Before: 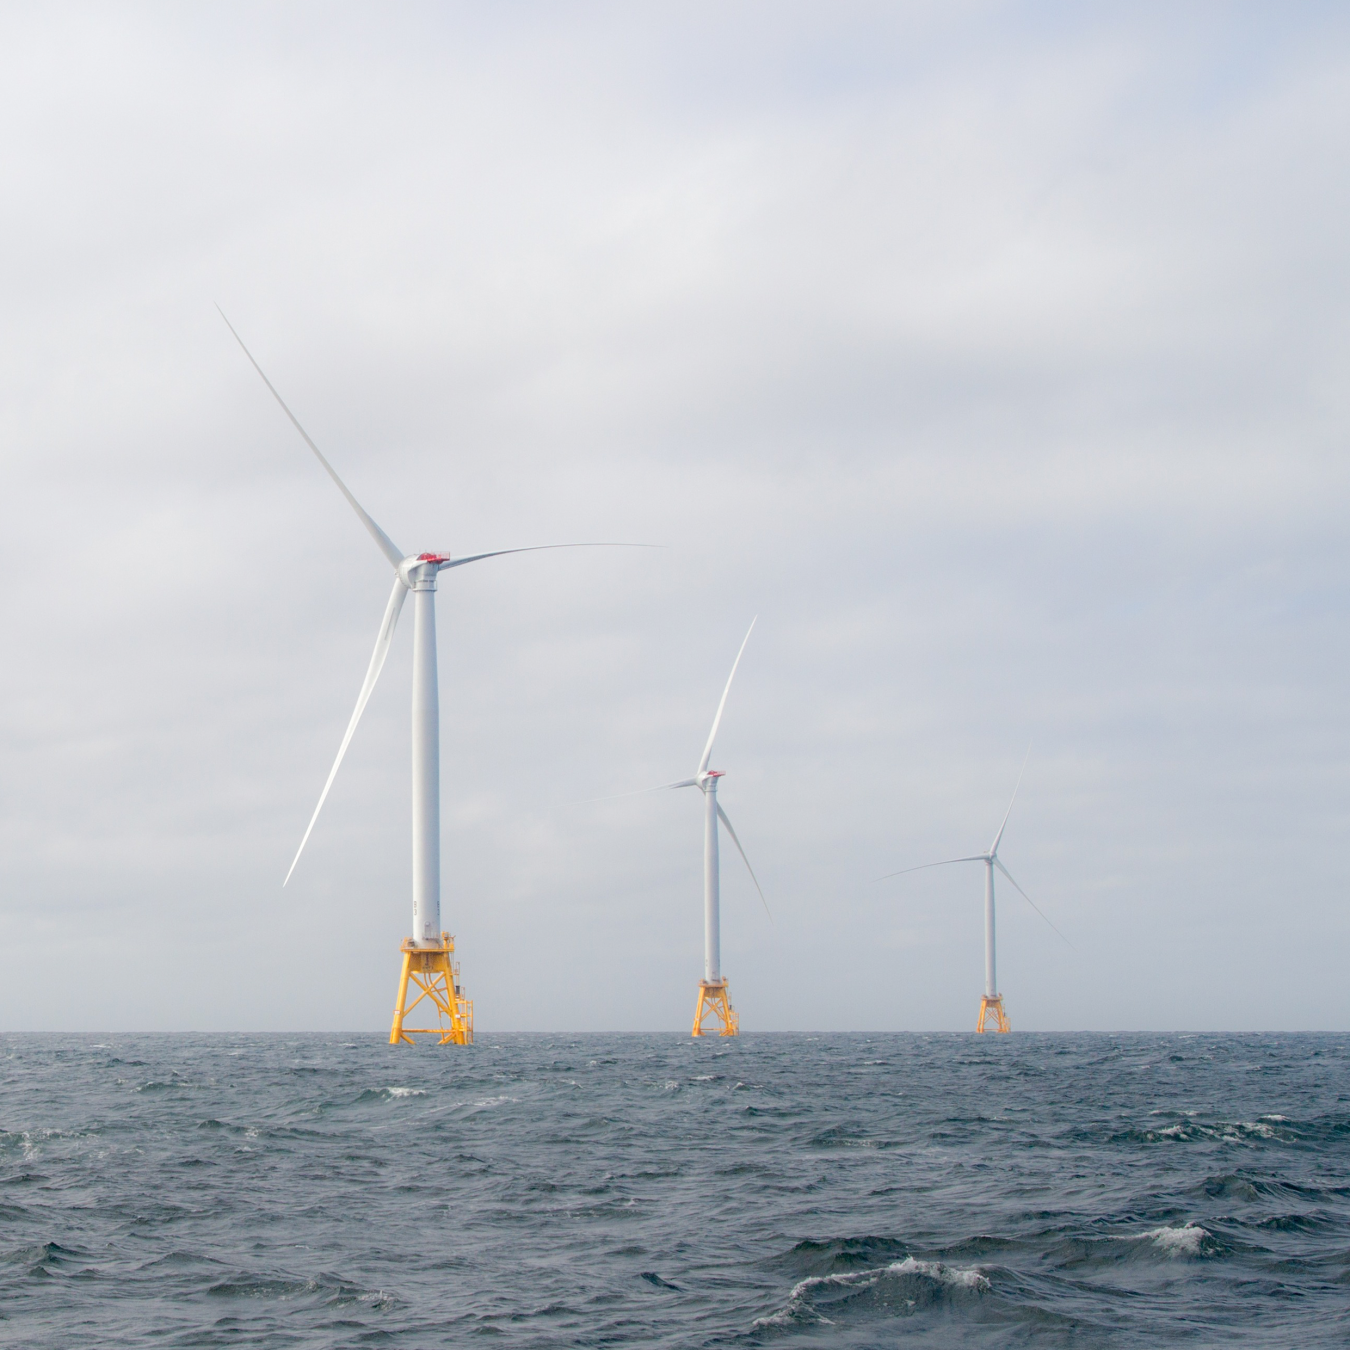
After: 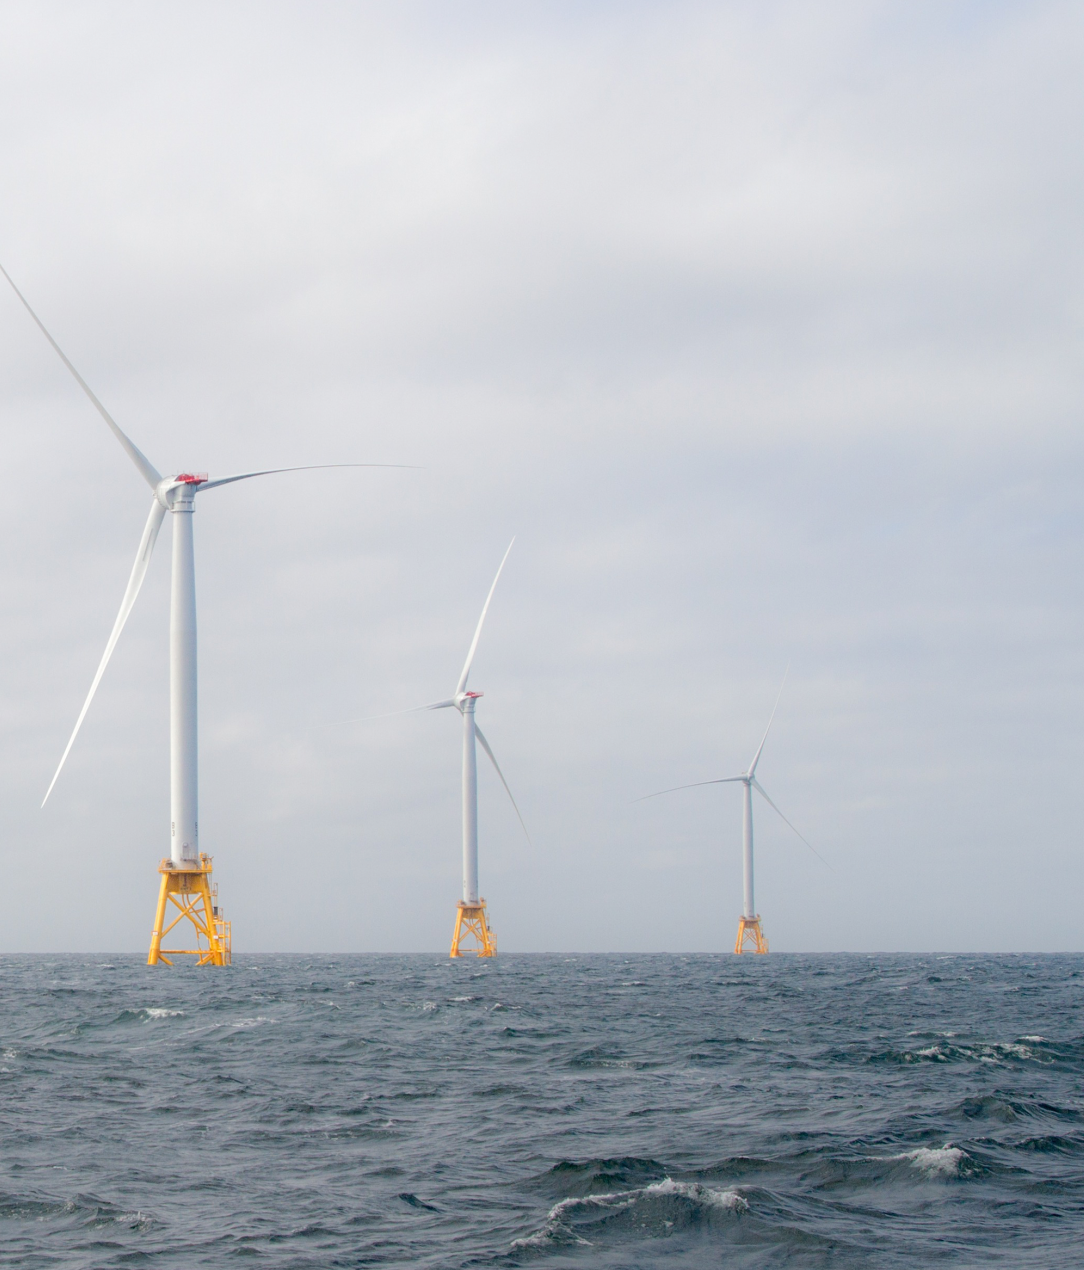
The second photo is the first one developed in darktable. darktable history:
crop and rotate: left 17.931%, top 5.899%, right 1.702%
